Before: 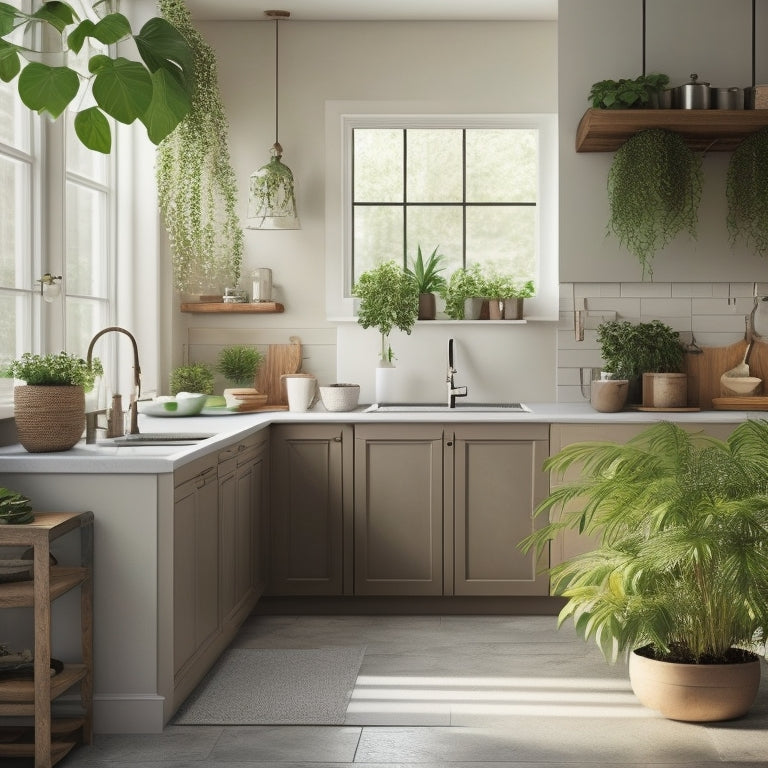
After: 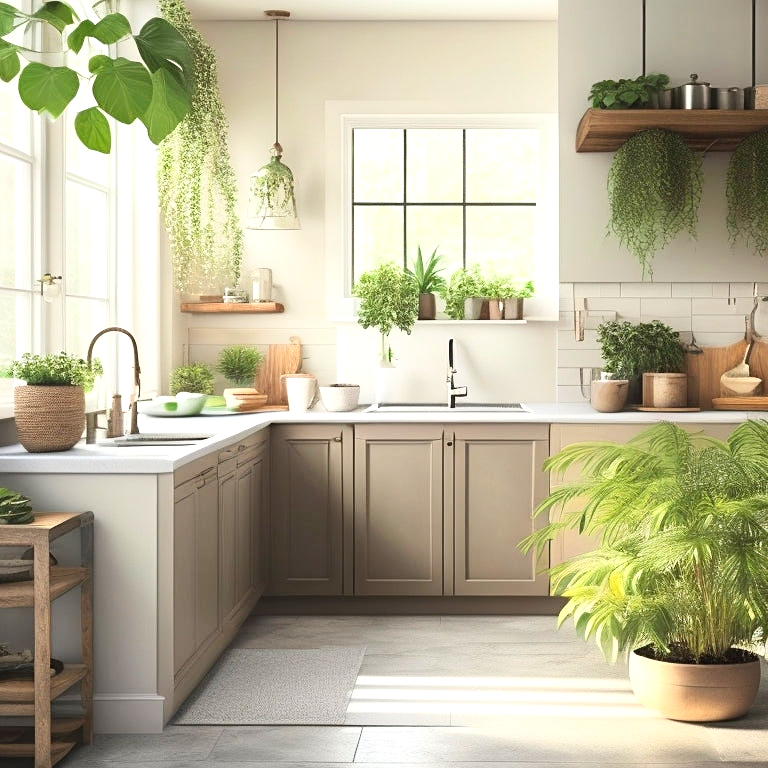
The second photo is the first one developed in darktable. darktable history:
sharpen: amount 0.2
contrast brightness saturation: contrast 0.2, brightness 0.16, saturation 0.22
exposure: exposure 0.64 EV, compensate highlight preservation false
